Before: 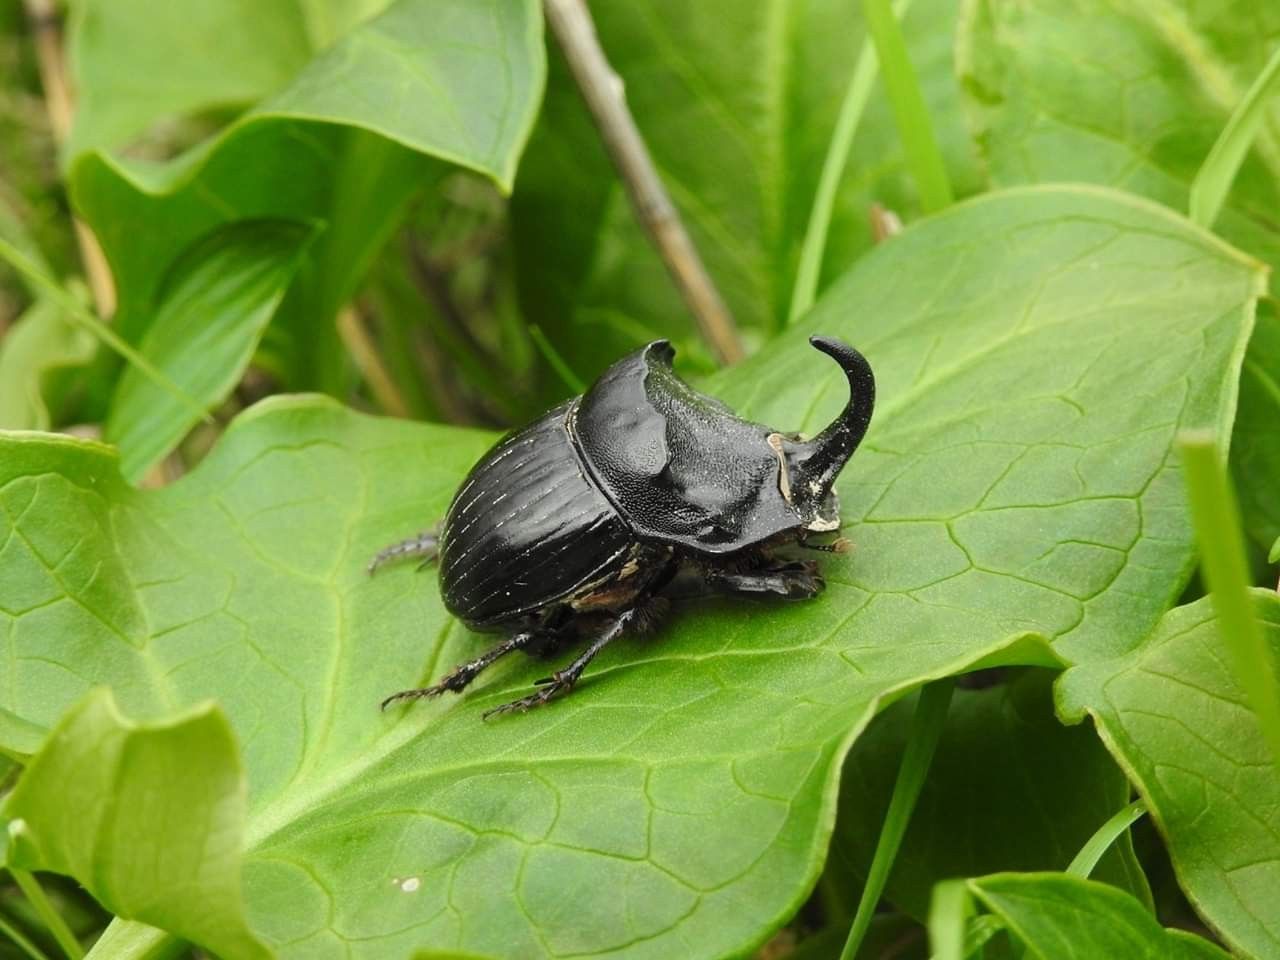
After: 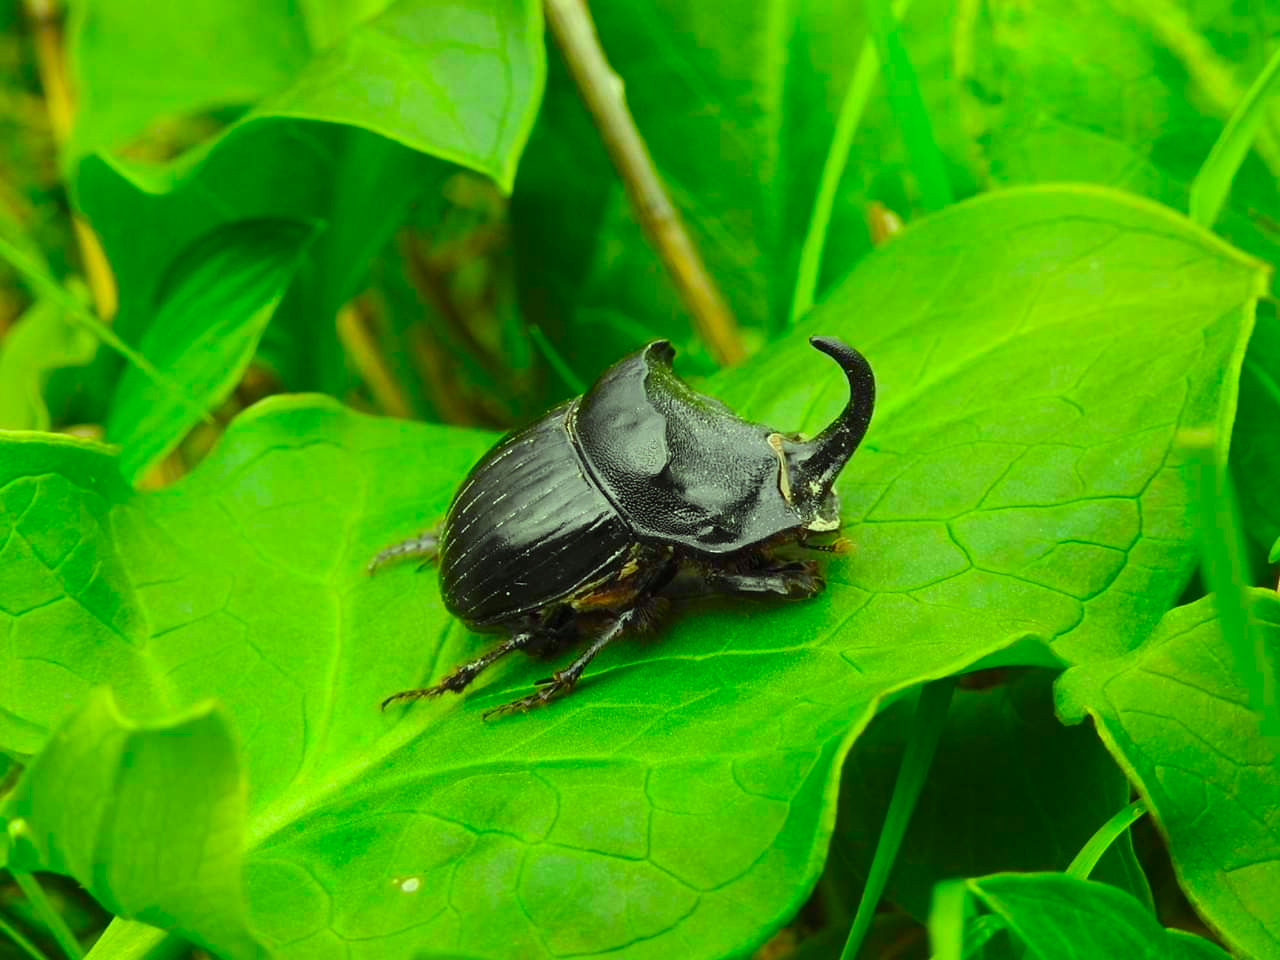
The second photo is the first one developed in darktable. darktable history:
color correction: highlights a* -11, highlights b* 9.85, saturation 1.71
